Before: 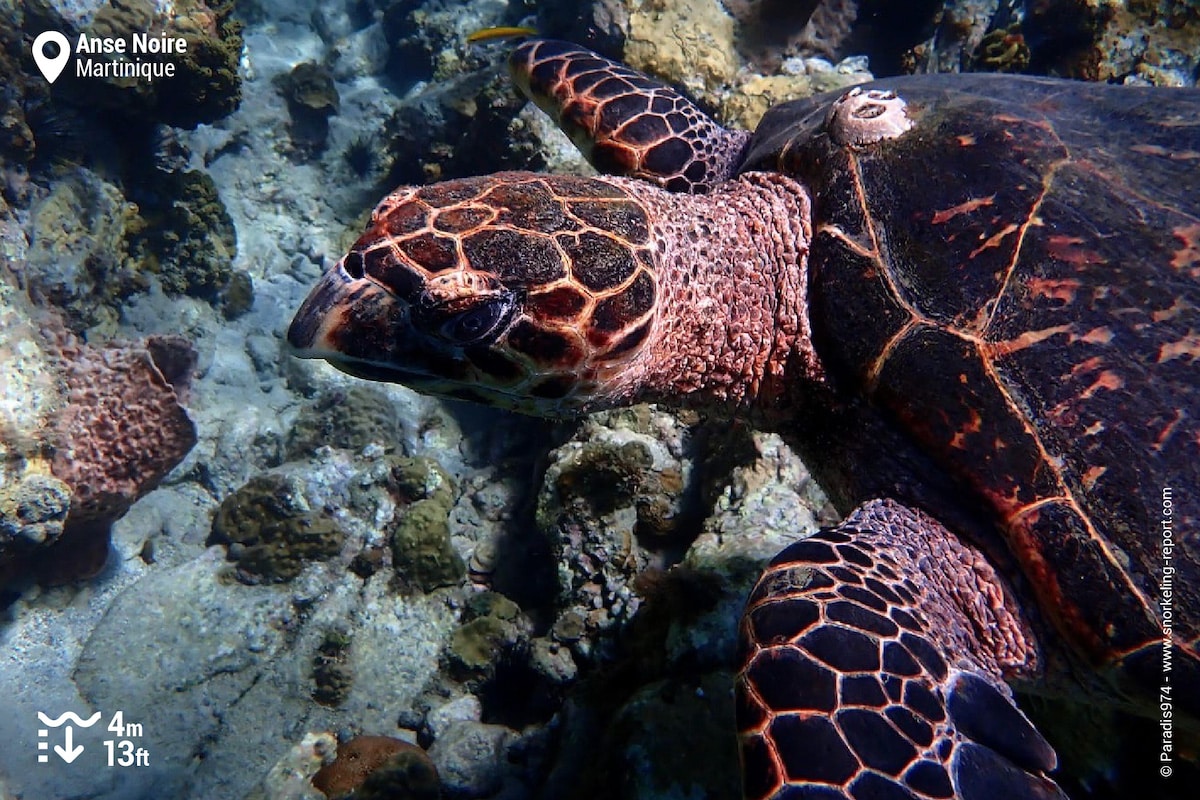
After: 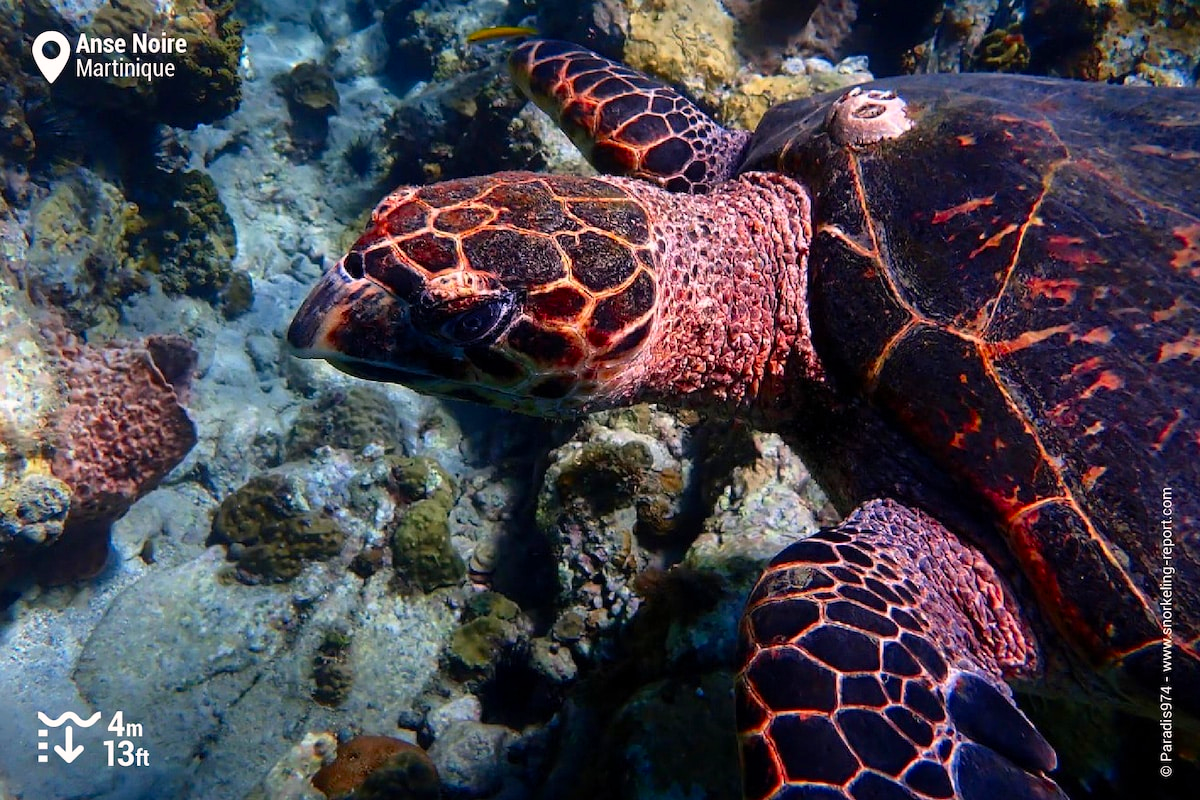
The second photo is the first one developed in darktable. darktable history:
color balance rgb: power › hue 210.31°, perceptual saturation grading › global saturation 25.83%
color correction: highlights a* 3.19, highlights b* 2.1, saturation 1.17
